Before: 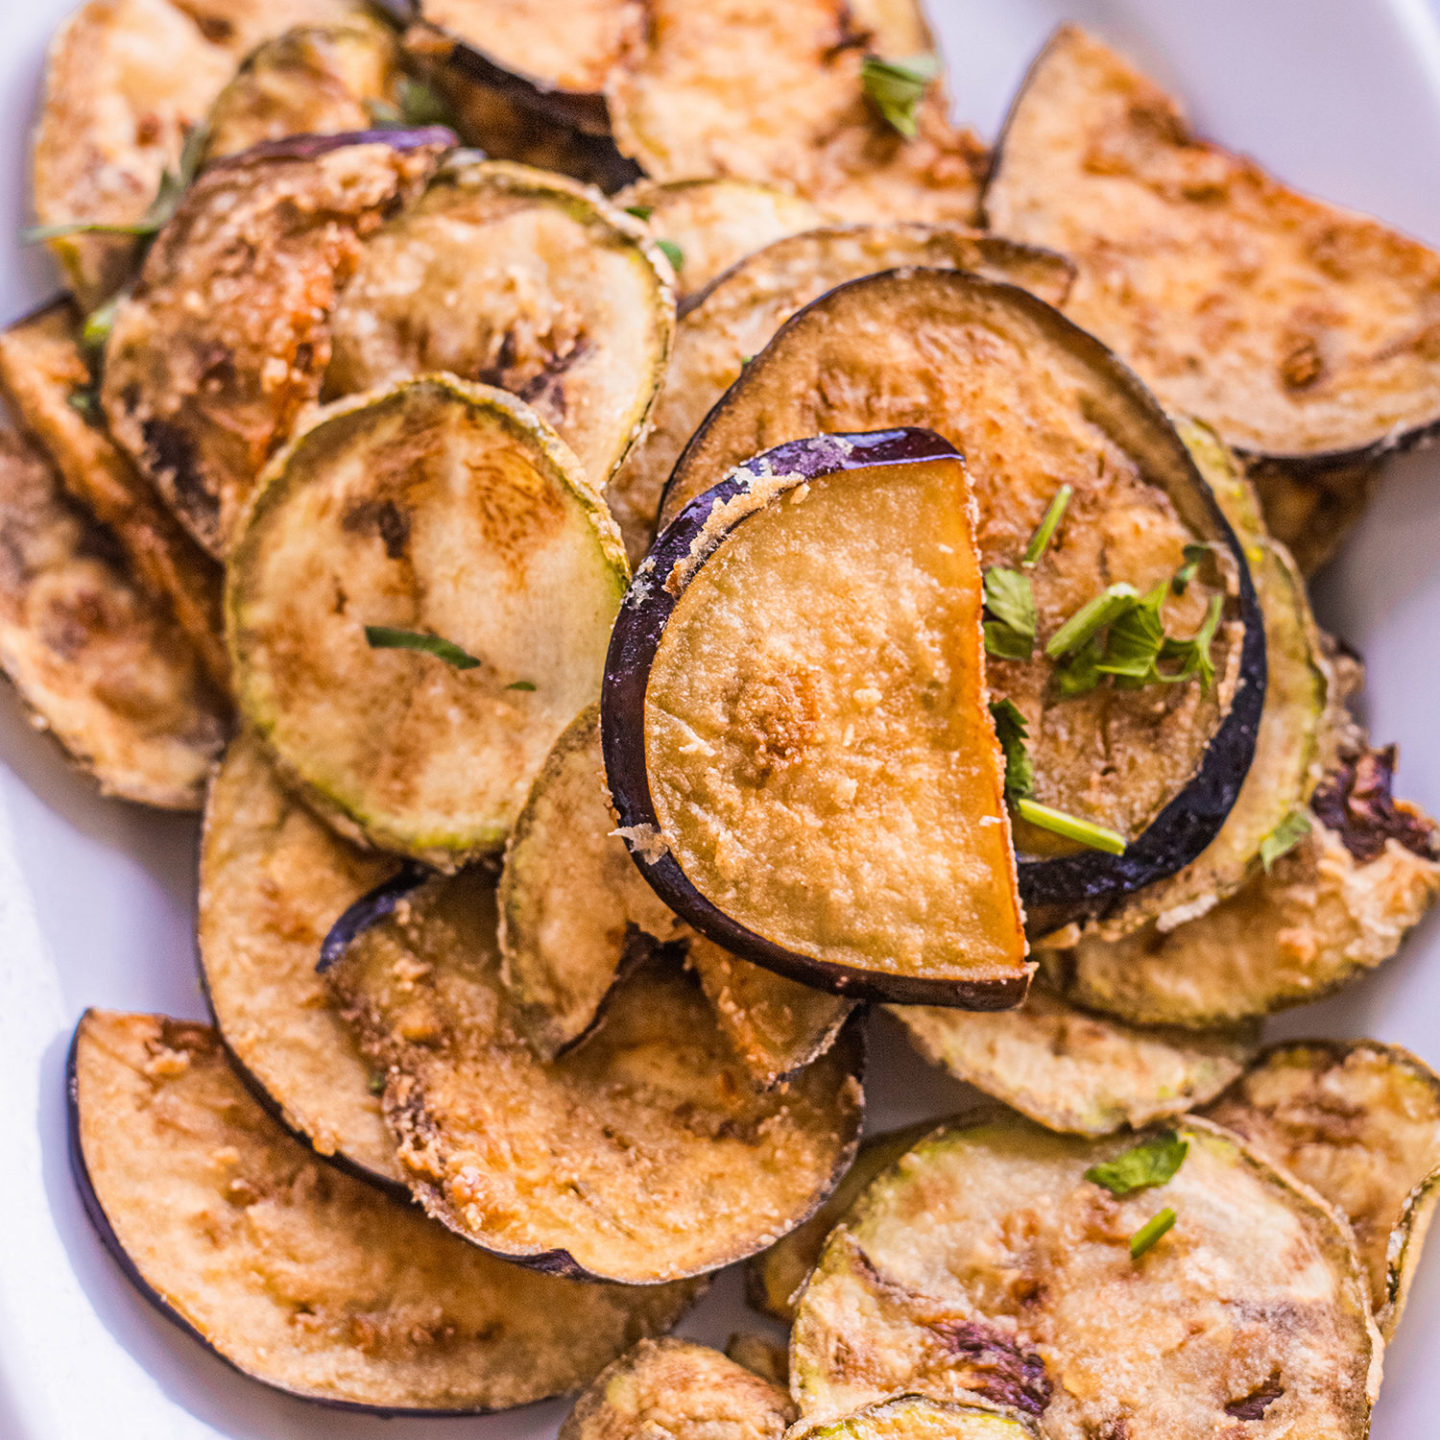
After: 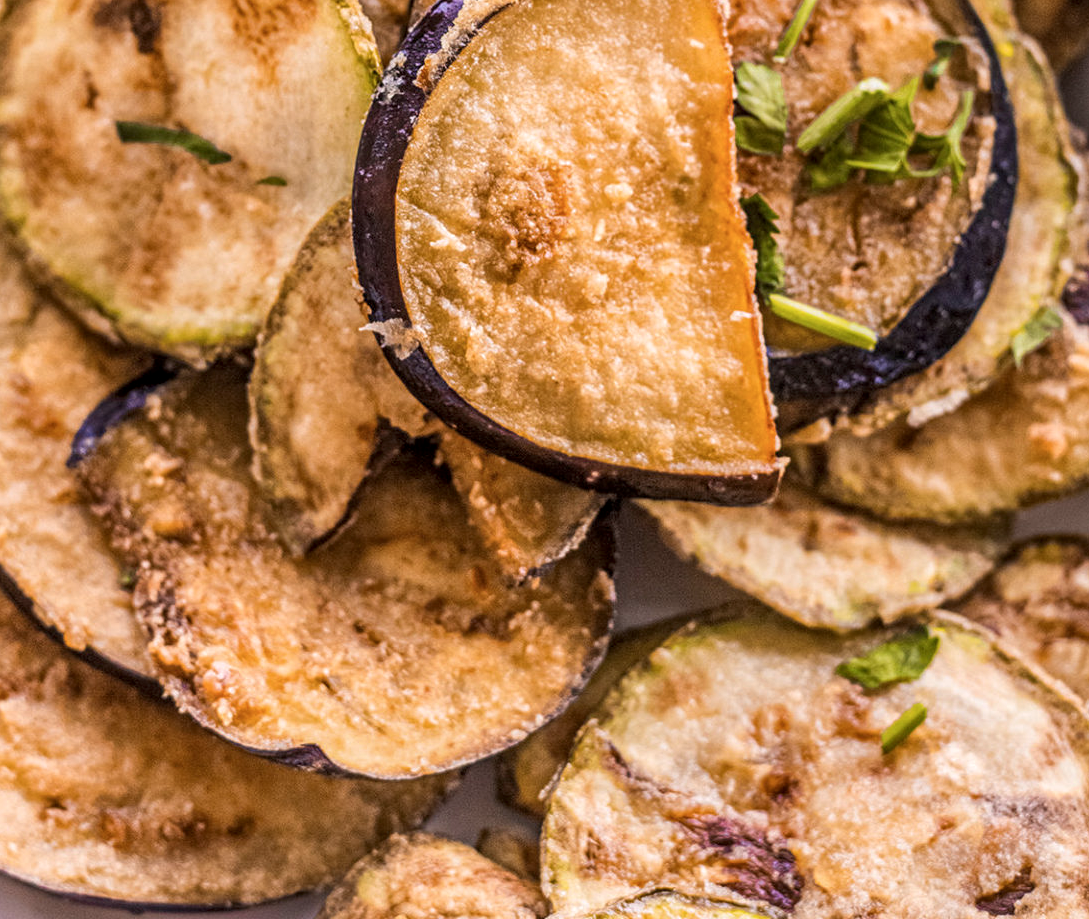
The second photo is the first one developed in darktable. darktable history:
local contrast: on, module defaults
crop and rotate: left 17.299%, top 35.115%, right 7.015%, bottom 1.024%
exposure: exposure 0 EV, compensate highlight preservation false
color zones: curves: ch1 [(0, 0.469) (0.01, 0.469) (0.12, 0.446) (0.248, 0.469) (0.5, 0.5) (0.748, 0.5) (0.99, 0.469) (1, 0.469)]
